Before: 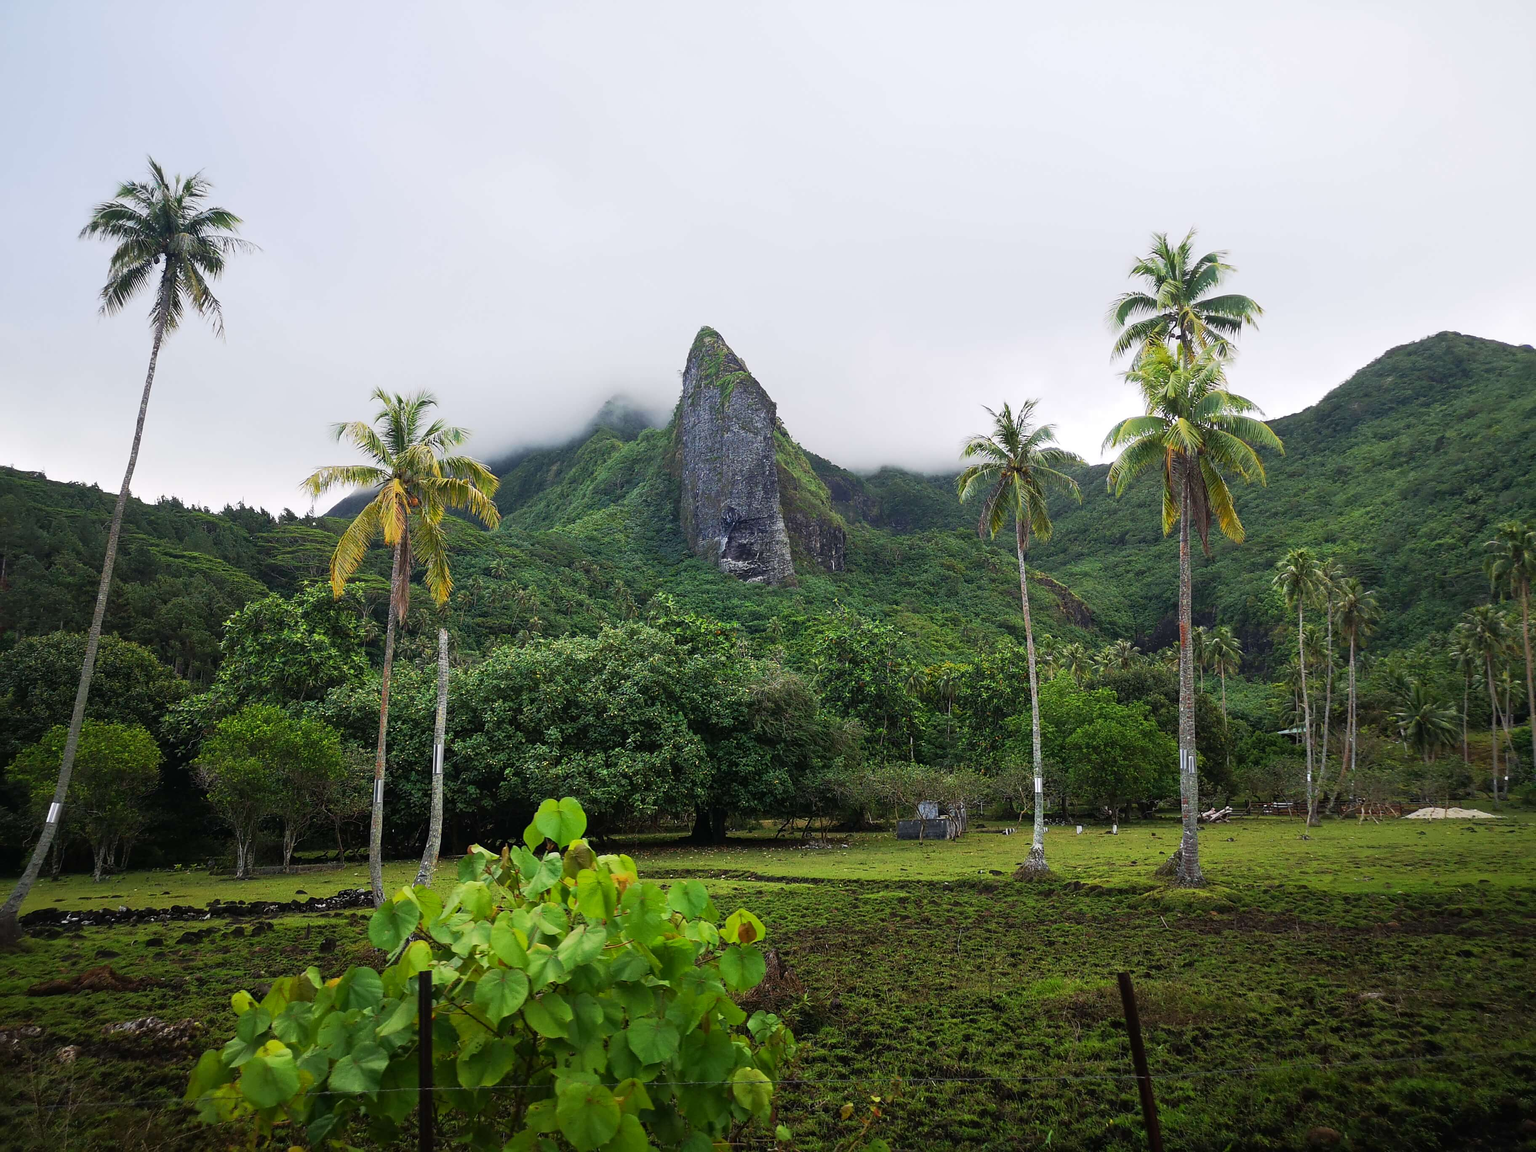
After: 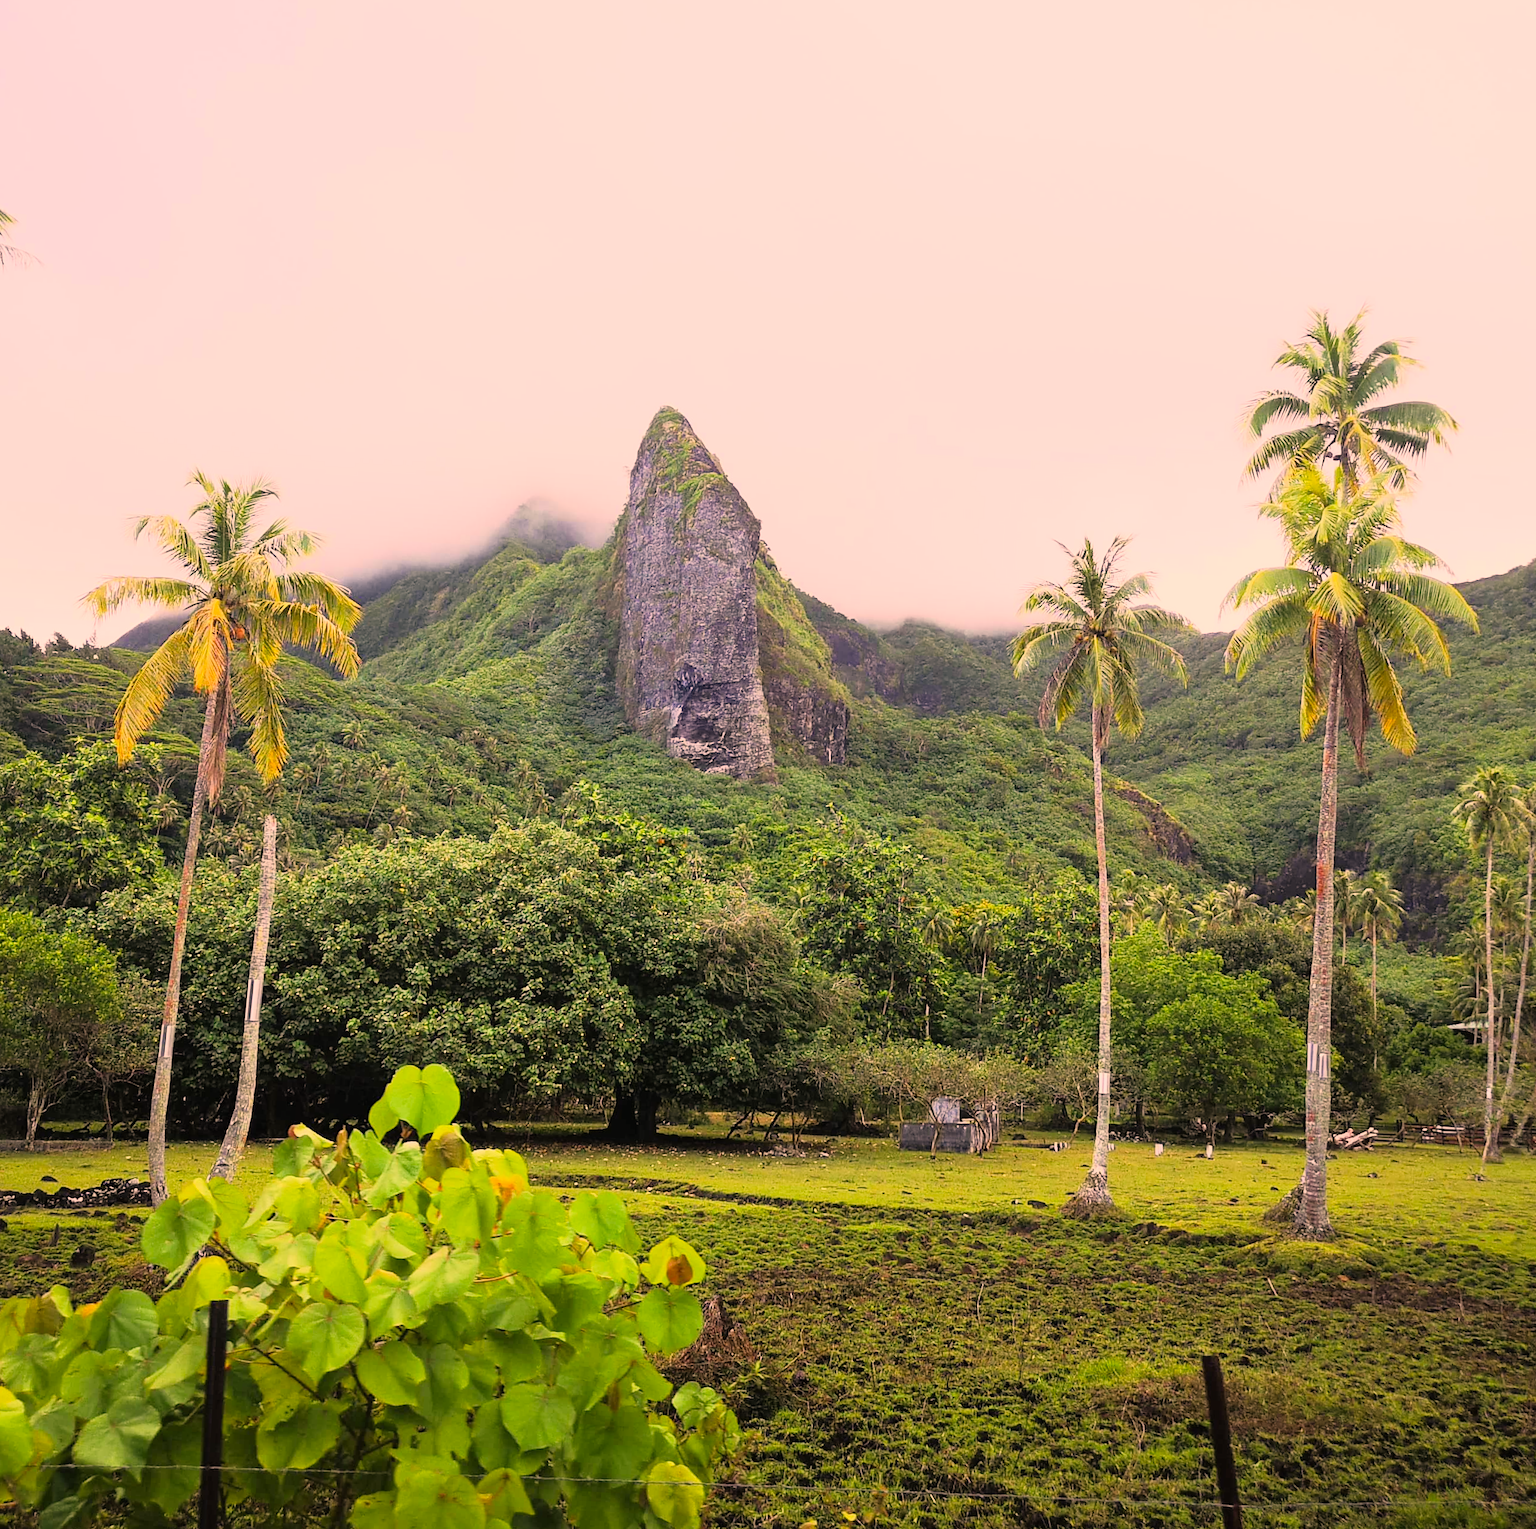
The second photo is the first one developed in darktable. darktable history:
crop and rotate: angle -3.07°, left 13.961%, top 0.022%, right 10.791%, bottom 0.066%
filmic rgb: black relative exposure -7.65 EV, white relative exposure 4.56 EV, hardness 3.61, color science v6 (2022)
exposure: black level correction -0.002, exposure 1.115 EV, compensate highlight preservation false
color correction: highlights a* 20.38, highlights b* 19.76
